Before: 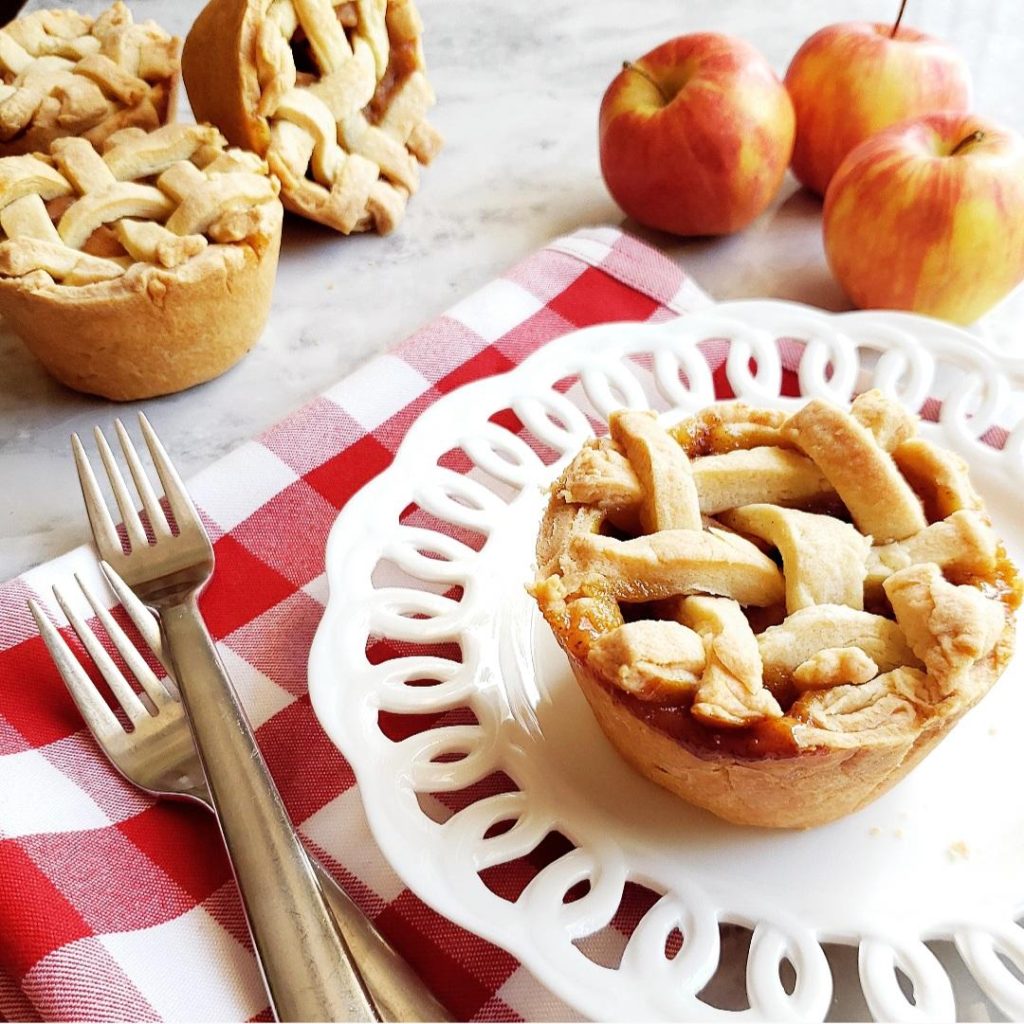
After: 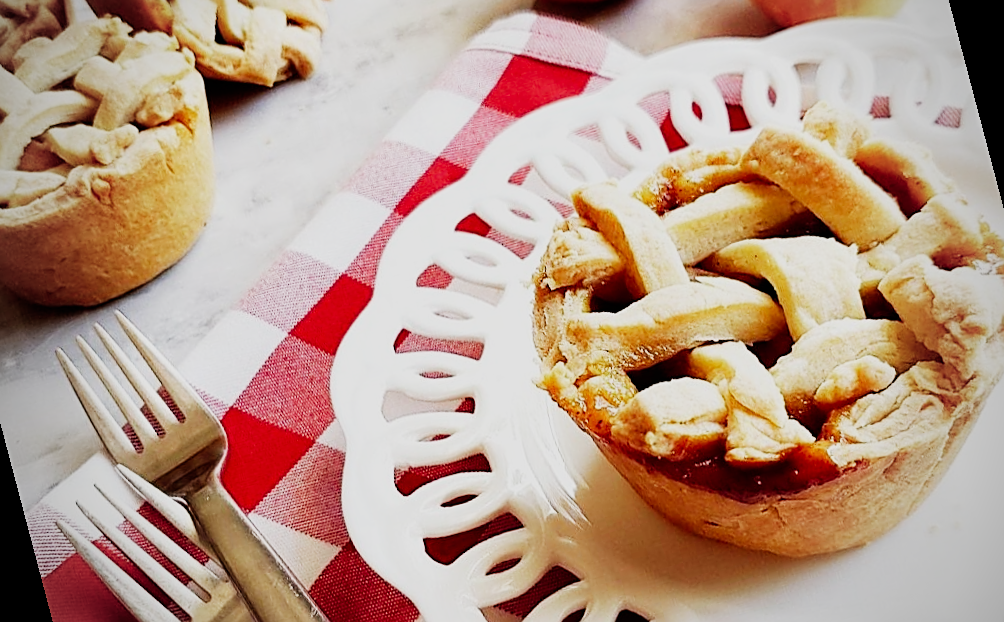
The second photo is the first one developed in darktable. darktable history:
rotate and perspective: rotation -14.8°, crop left 0.1, crop right 0.903, crop top 0.25, crop bottom 0.748
vignetting: fall-off start 71.74%
sigmoid: contrast 1.7, skew -0.2, preserve hue 0%, red attenuation 0.1, red rotation 0.035, green attenuation 0.1, green rotation -0.017, blue attenuation 0.15, blue rotation -0.052, base primaries Rec2020
sharpen: on, module defaults
